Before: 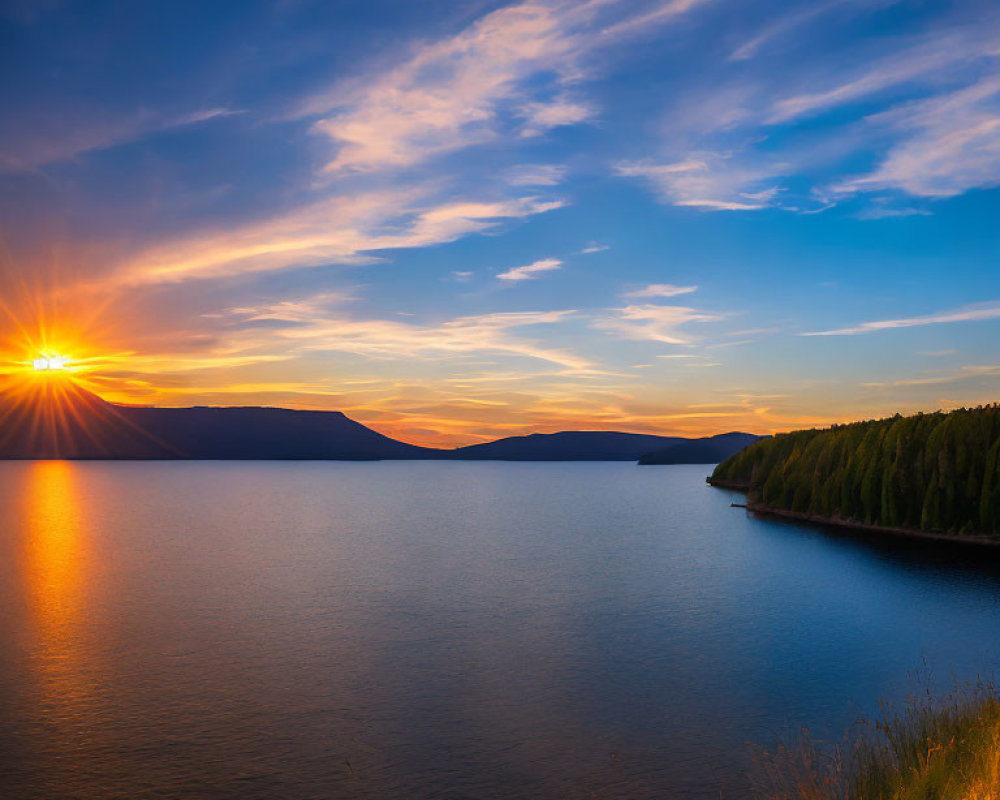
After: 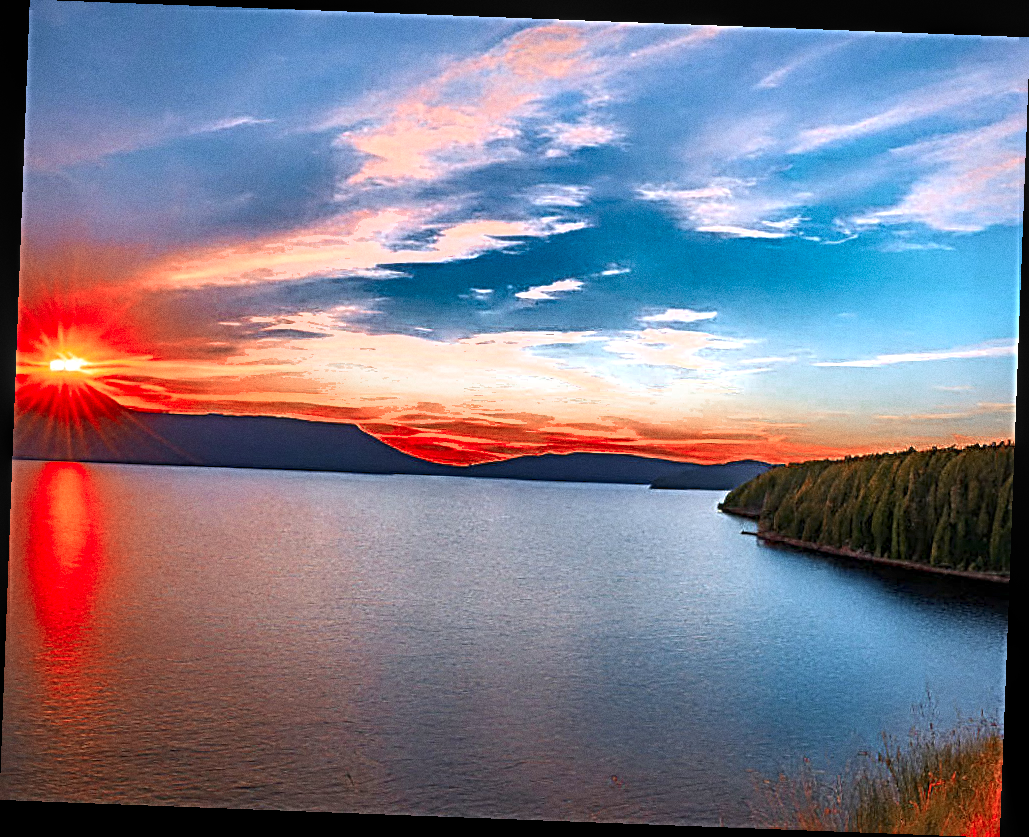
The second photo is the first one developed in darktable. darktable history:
grain: on, module defaults
local contrast: on, module defaults
rotate and perspective: rotation 2.17°, automatic cropping off
shadows and highlights: shadows 19.13, highlights -83.41, soften with gaussian
color zones: curves: ch0 [(0, 0.299) (0.25, 0.383) (0.456, 0.352) (0.736, 0.571)]; ch1 [(0, 0.63) (0.151, 0.568) (0.254, 0.416) (0.47, 0.558) (0.732, 0.37) (0.909, 0.492)]; ch2 [(0.004, 0.604) (0.158, 0.443) (0.257, 0.403) (0.761, 0.468)]
exposure: black level correction 0.001, exposure 1.05 EV, compensate exposure bias true, compensate highlight preservation false
levels: levels [0, 0.492, 0.984]
sharpen: radius 3.69, amount 0.928
